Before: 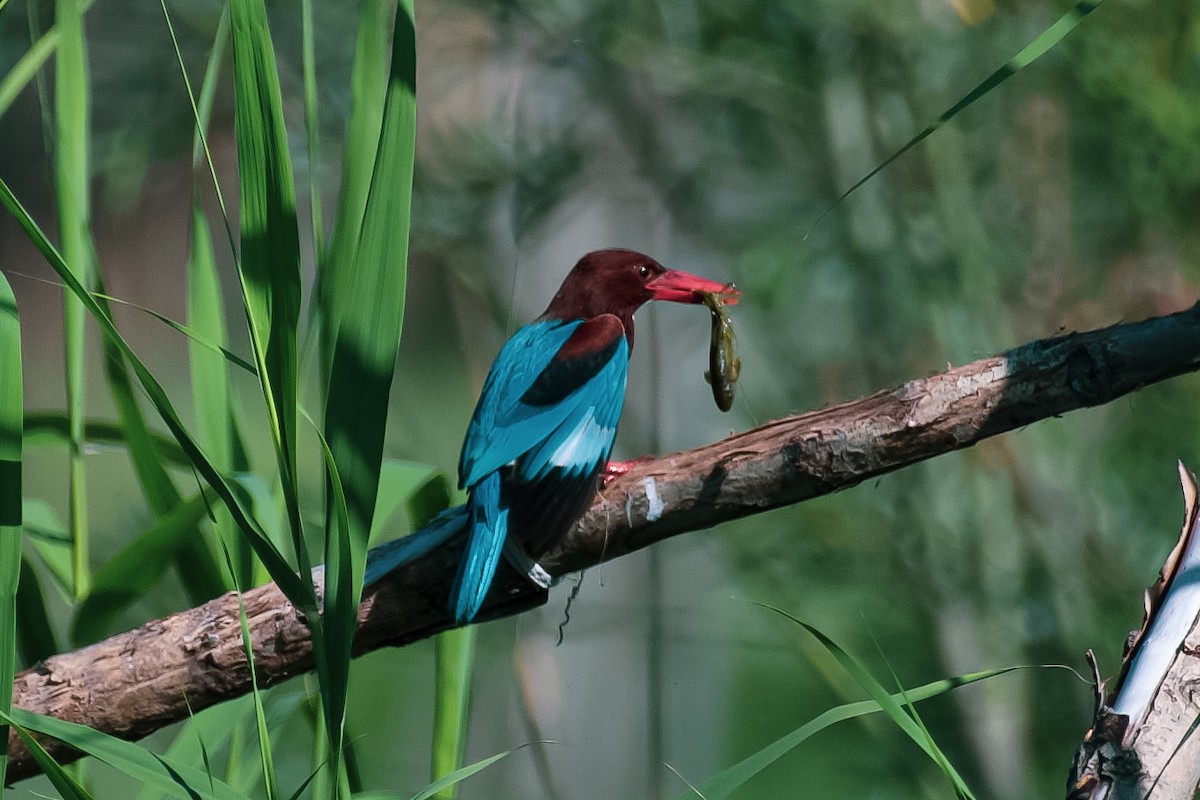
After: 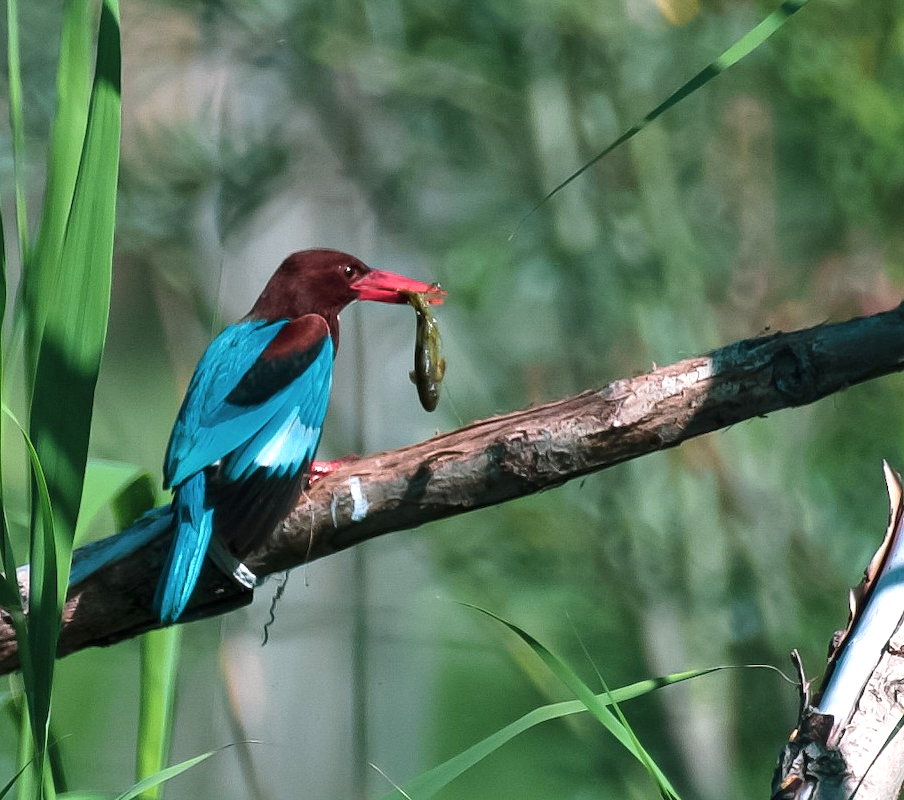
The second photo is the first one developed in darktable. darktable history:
exposure: black level correction 0, exposure 0.7 EV, compensate exposure bias true, compensate highlight preservation false
crop and rotate: left 24.6%
